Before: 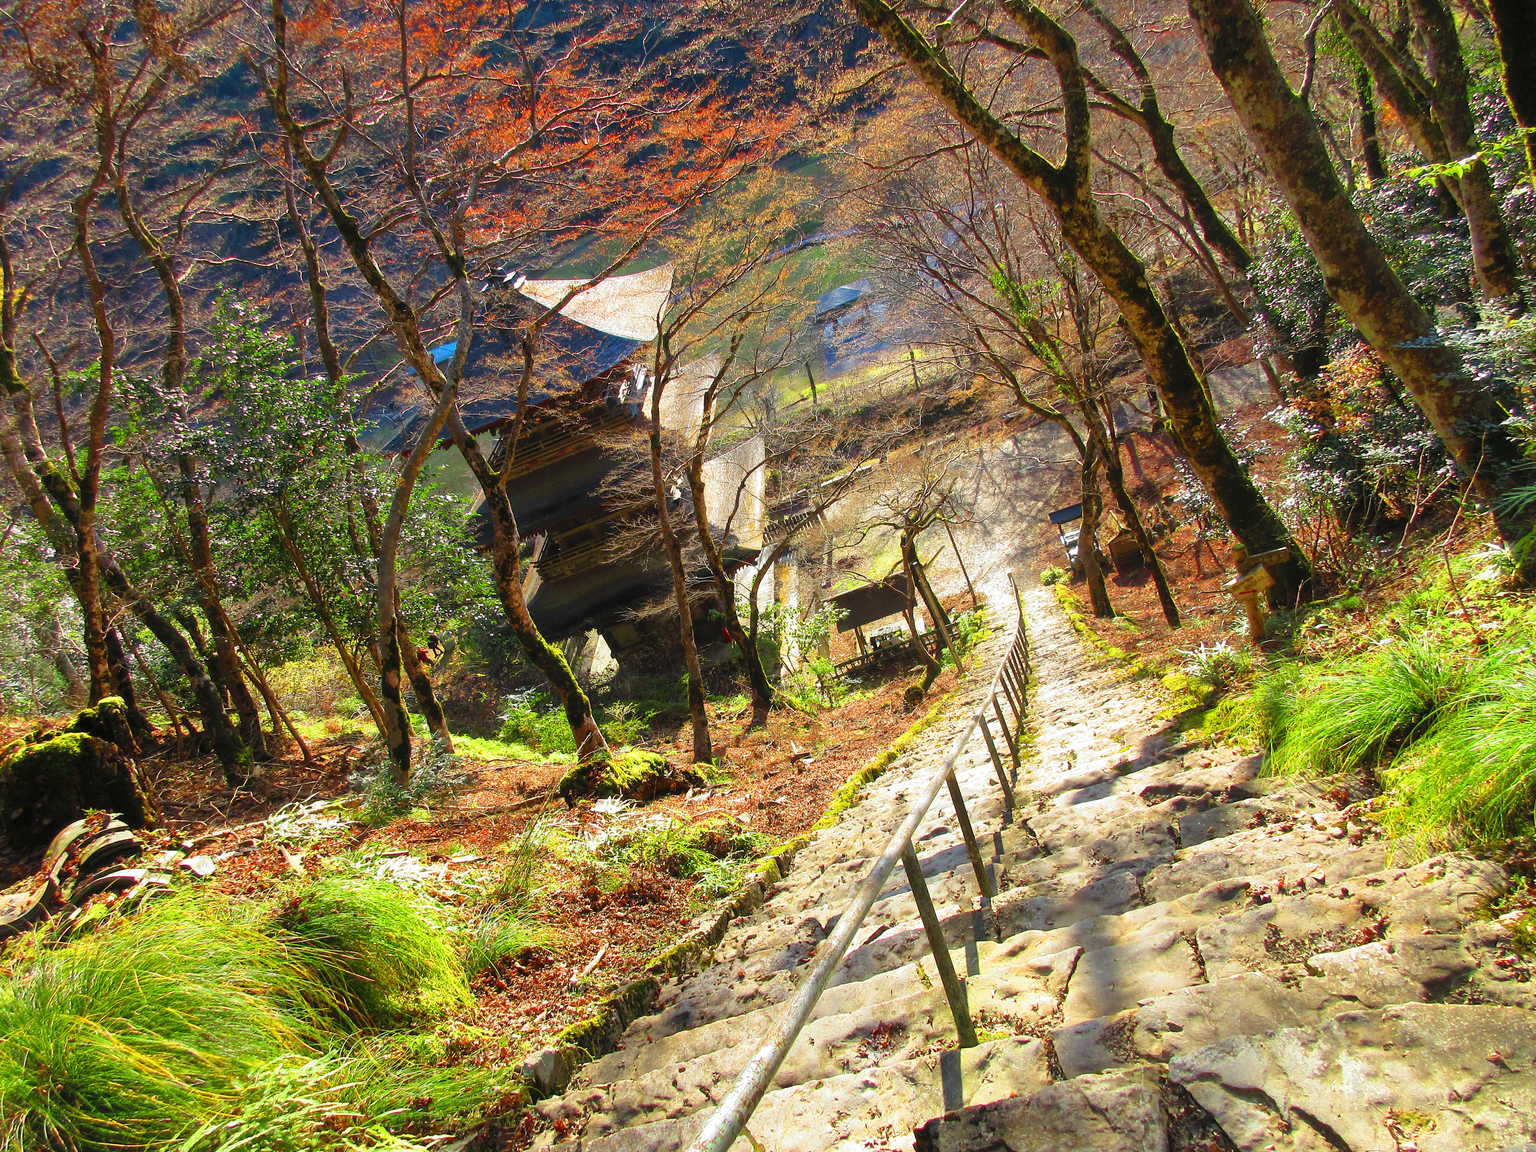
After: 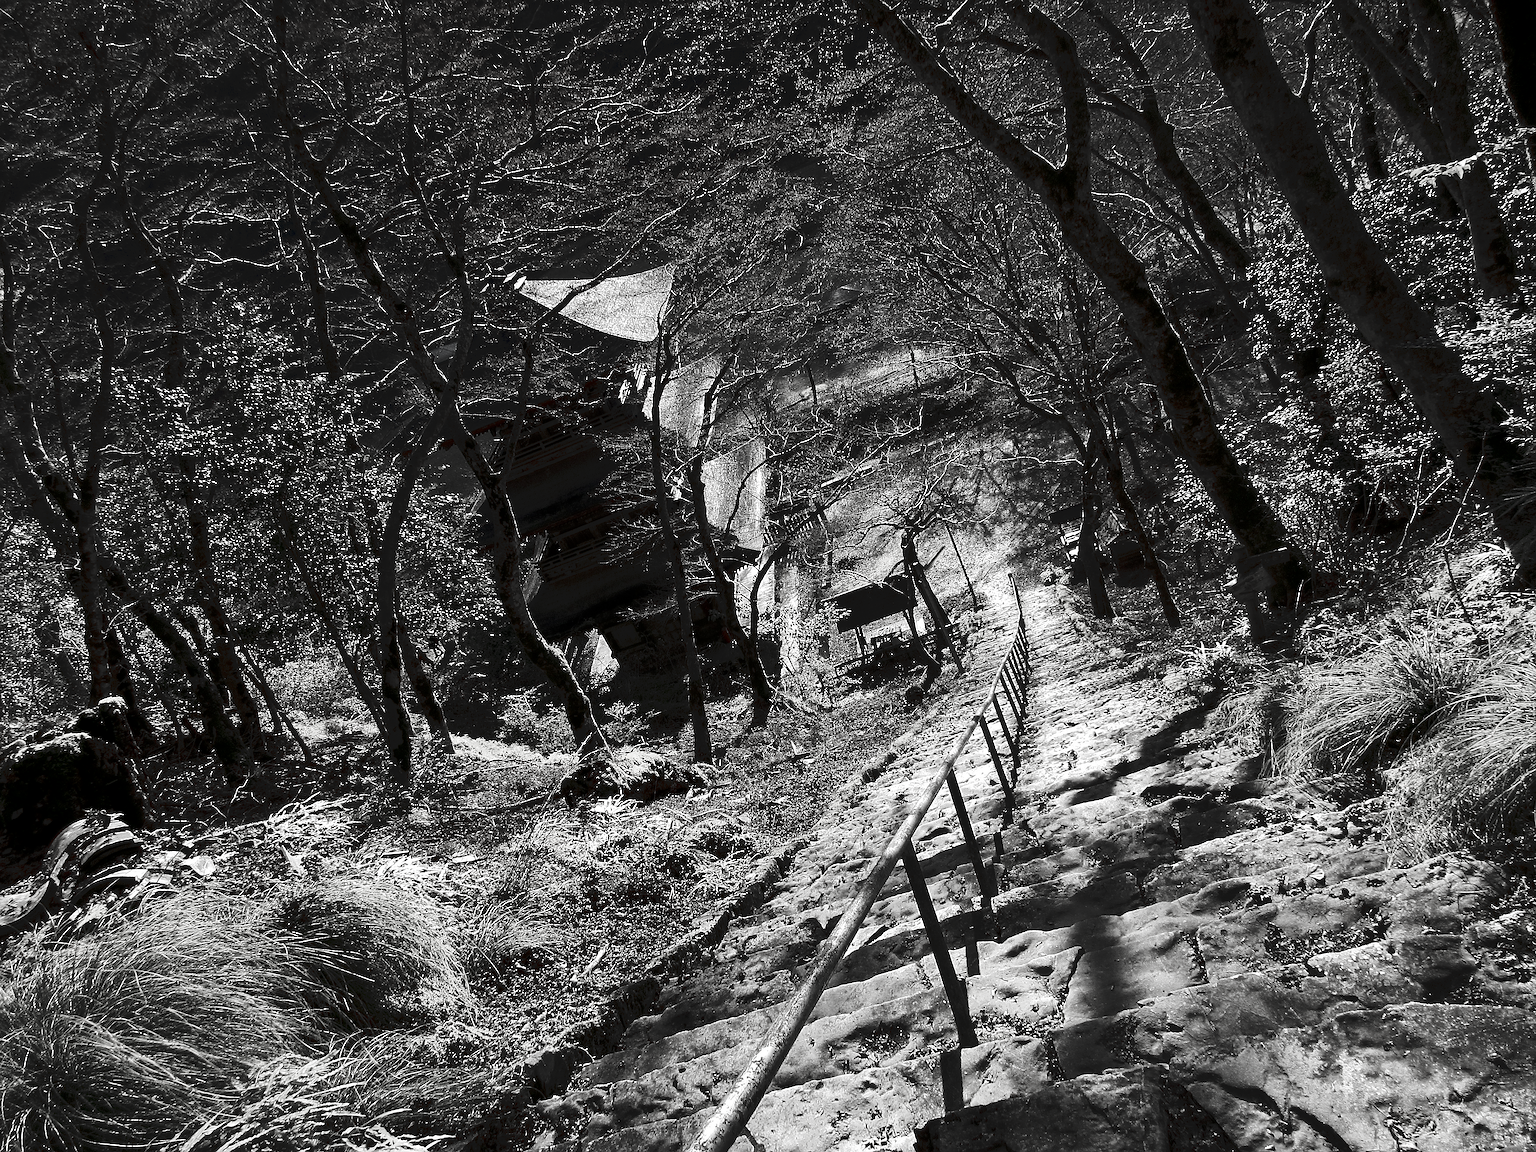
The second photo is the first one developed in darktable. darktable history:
tone curve: curves: ch0 [(0, 0) (0.003, 0.06) (0.011, 0.071) (0.025, 0.085) (0.044, 0.104) (0.069, 0.123) (0.1, 0.146) (0.136, 0.167) (0.177, 0.205) (0.224, 0.248) (0.277, 0.309) (0.335, 0.384) (0.399, 0.467) (0.468, 0.553) (0.543, 0.633) (0.623, 0.698) (0.709, 0.769) (0.801, 0.841) (0.898, 0.912) (1, 1)], preserve colors none
sharpen: on, module defaults
contrast brightness saturation: contrast 0.024, brightness -0.997, saturation -0.985
